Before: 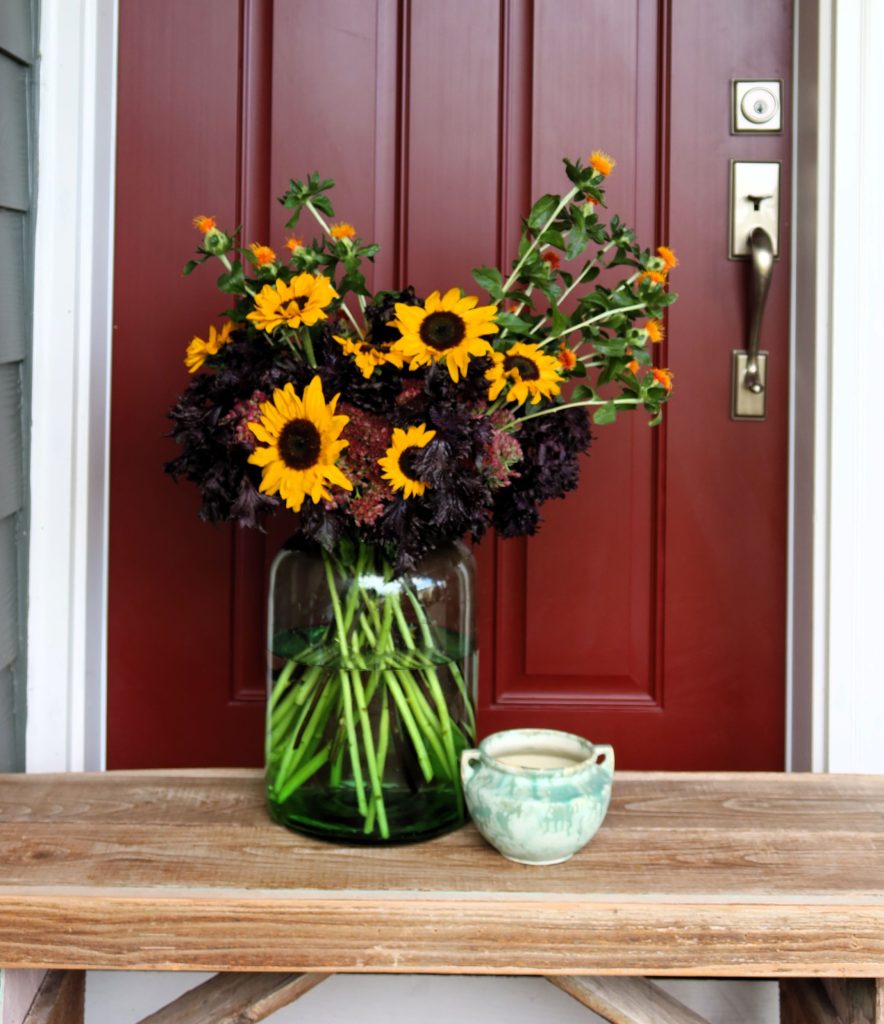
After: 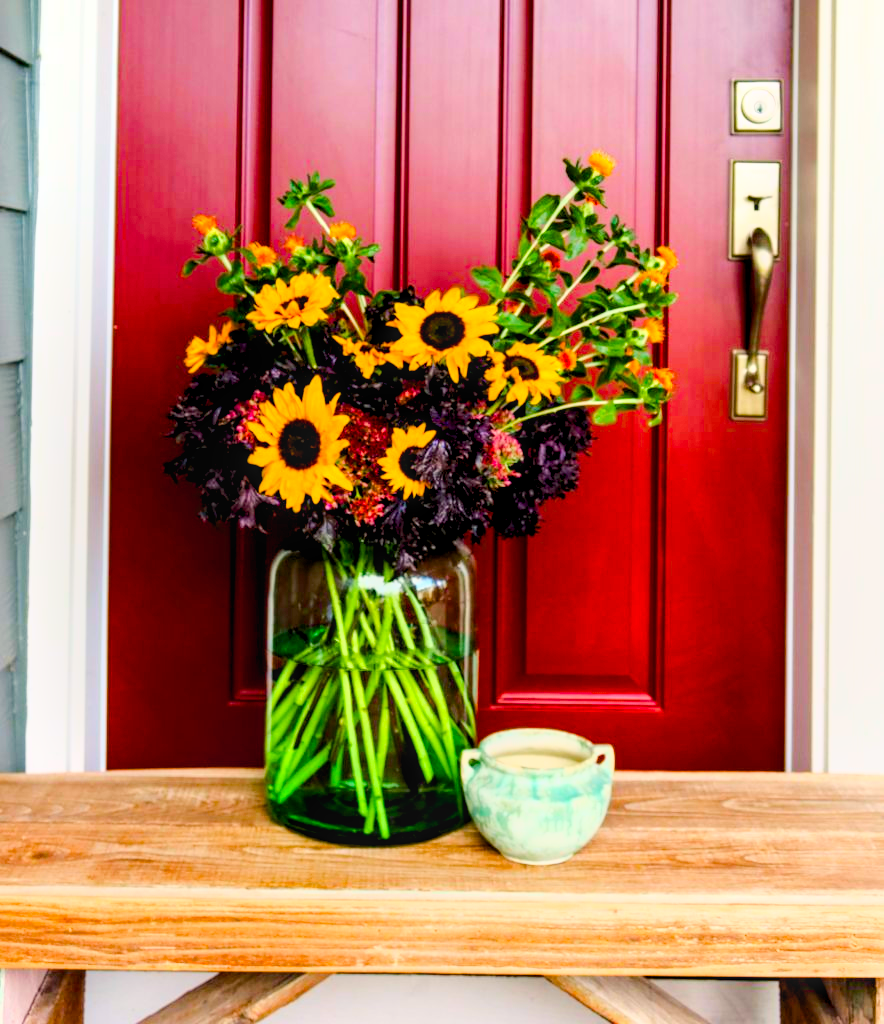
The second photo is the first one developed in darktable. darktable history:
local contrast: on, module defaults
contrast brightness saturation: saturation 0.18
color balance rgb: shadows lift › chroma 1%, shadows lift › hue 240.84°, highlights gain › chroma 2%, highlights gain › hue 73.2°, global offset › luminance -0.5%, perceptual saturation grading › global saturation 20%, perceptual saturation grading › highlights -25%, perceptual saturation grading › shadows 50%, global vibrance 25.26%
base curve: curves: ch0 [(0, 0) (0.025, 0.046) (0.112, 0.277) (0.467, 0.74) (0.814, 0.929) (1, 0.942)]
